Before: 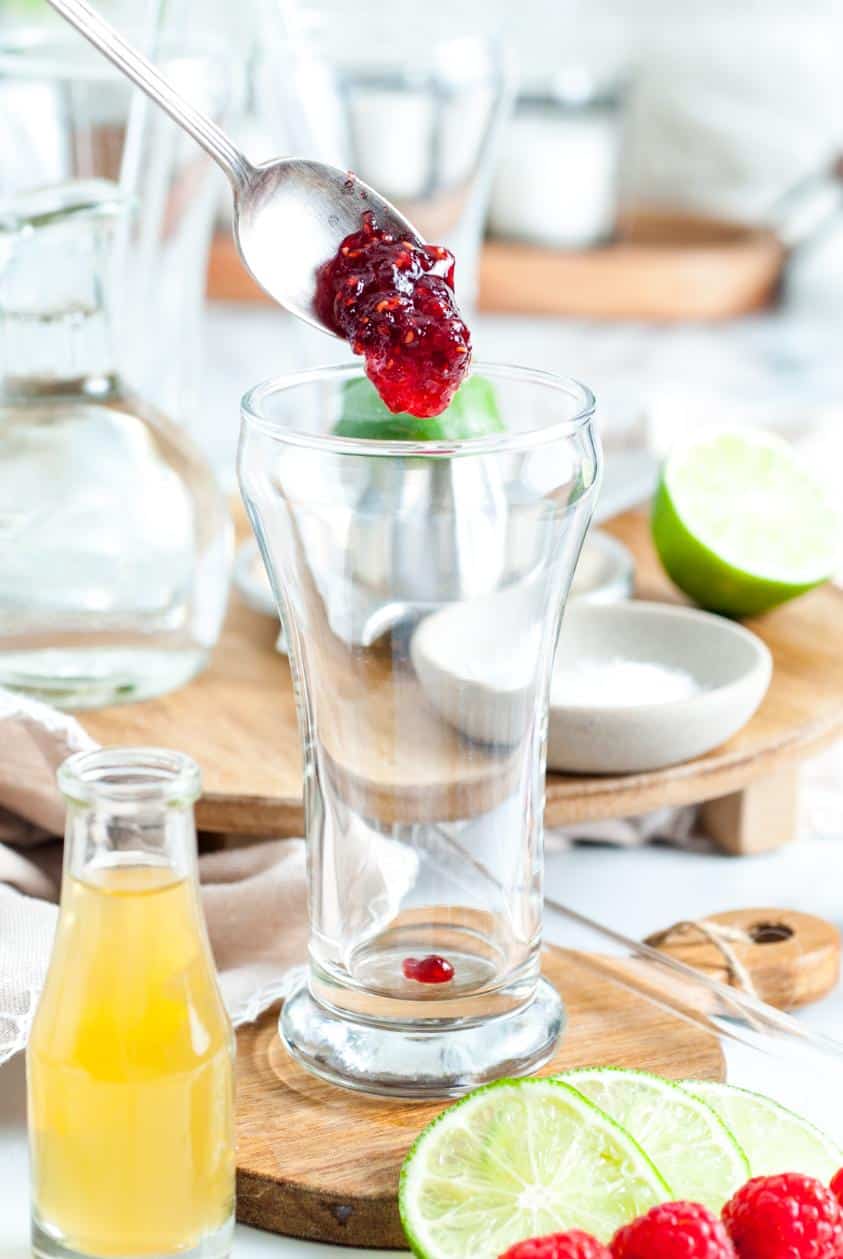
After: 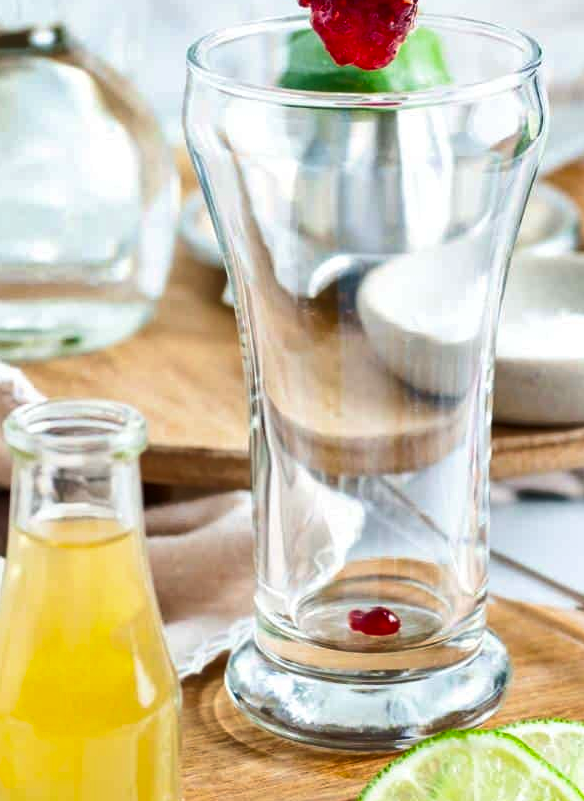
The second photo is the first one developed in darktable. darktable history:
shadows and highlights: shadows 5, soften with gaussian
crop: left 6.488%, top 27.668%, right 24.183%, bottom 8.656%
velvia: on, module defaults
